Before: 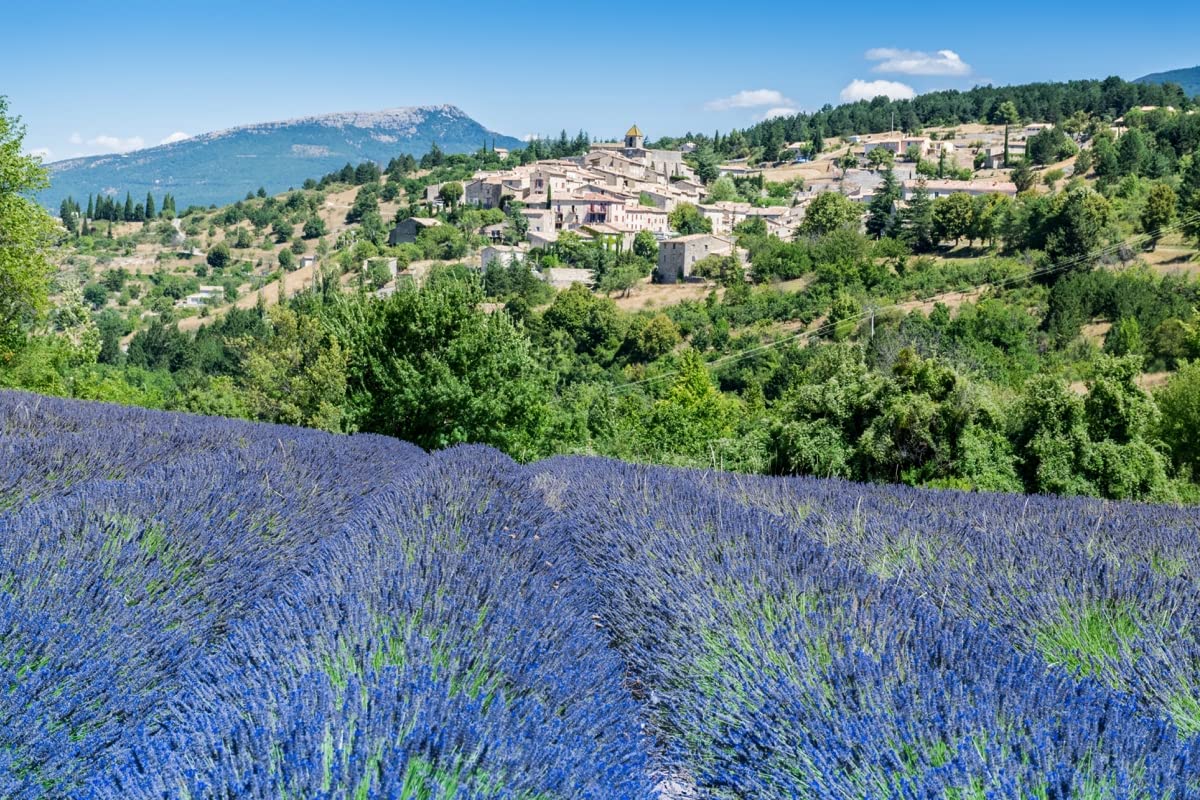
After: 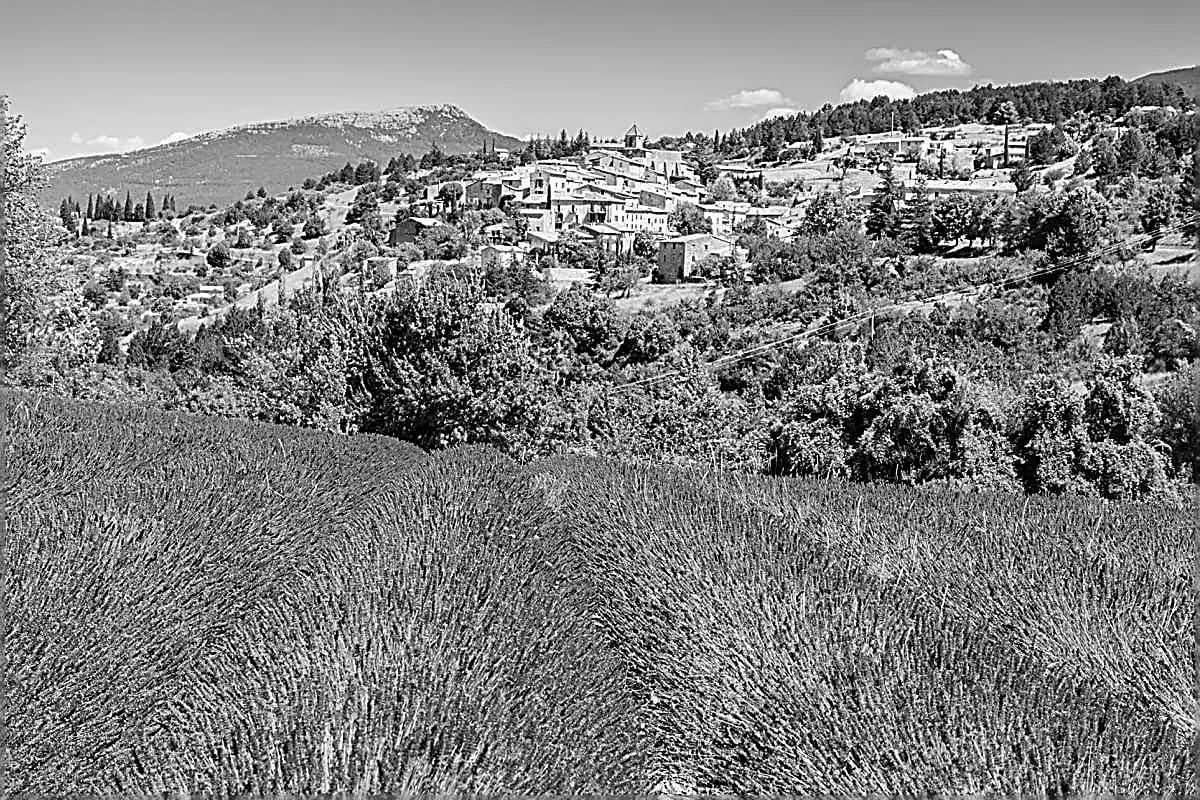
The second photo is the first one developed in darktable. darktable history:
sharpen: amount 2
monochrome: on, module defaults
